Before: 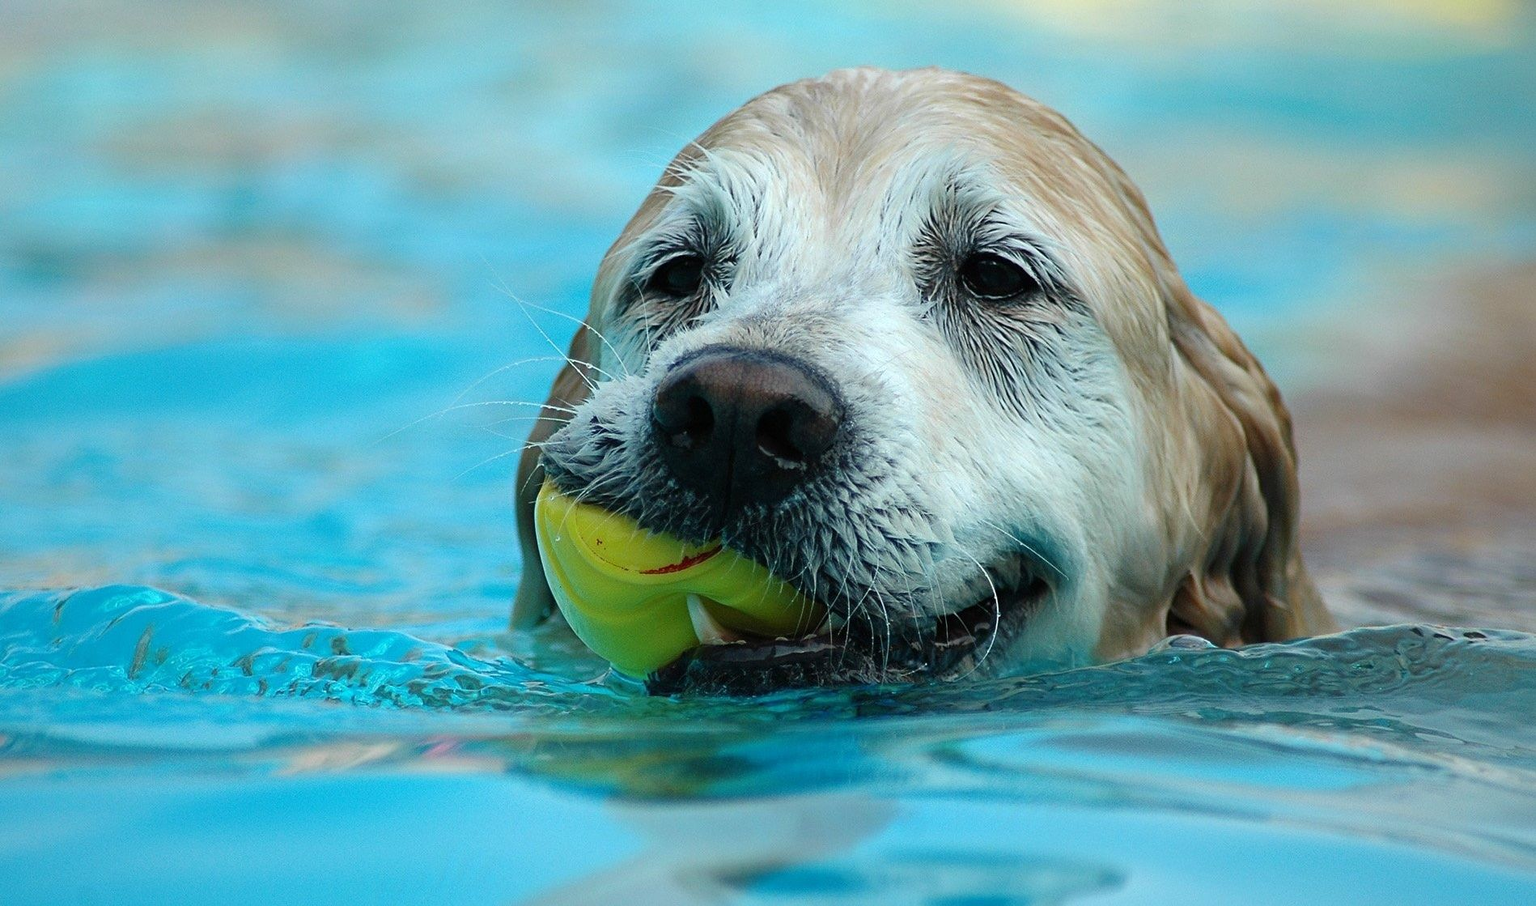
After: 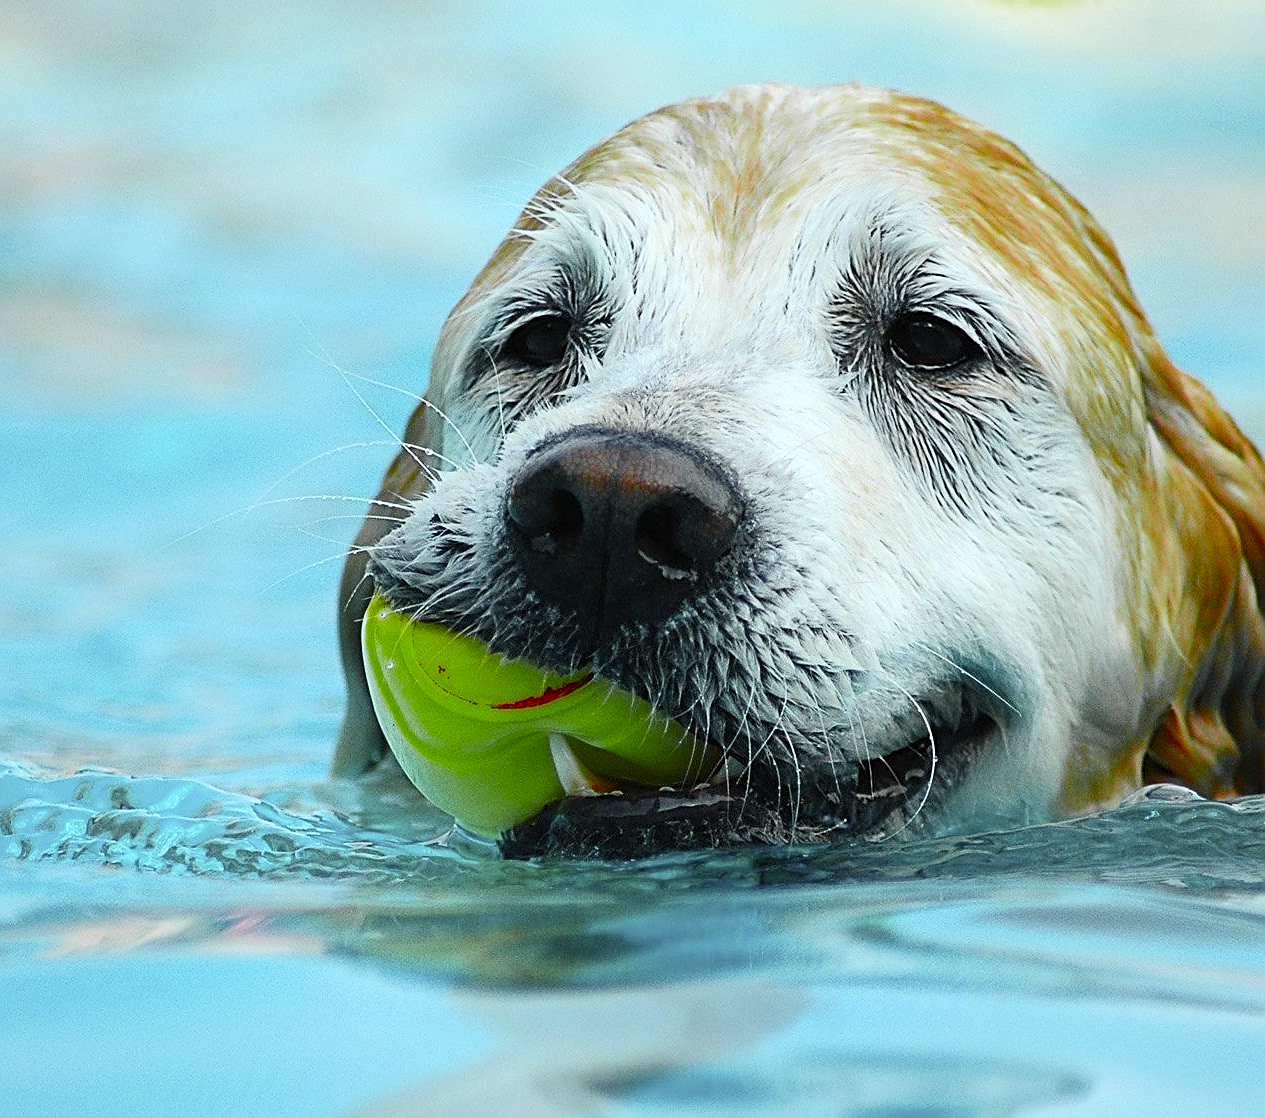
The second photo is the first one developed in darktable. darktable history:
crop and rotate: left 15.754%, right 17.579%
contrast brightness saturation: contrast 0.2, brightness 0.16, saturation 0.22
sharpen: on, module defaults
color zones: curves: ch0 [(0.004, 0.388) (0.125, 0.392) (0.25, 0.404) (0.375, 0.5) (0.5, 0.5) (0.625, 0.5) (0.75, 0.5) (0.875, 0.5)]; ch1 [(0, 0.5) (0.125, 0.5) (0.25, 0.5) (0.375, 0.124) (0.524, 0.124) (0.645, 0.128) (0.789, 0.132) (0.914, 0.096) (0.998, 0.068)]
white balance: emerald 1
rotate and perspective: automatic cropping original format, crop left 0, crop top 0
color correction: saturation 1.8
color balance rgb: perceptual saturation grading › global saturation 25%, global vibrance 20%
